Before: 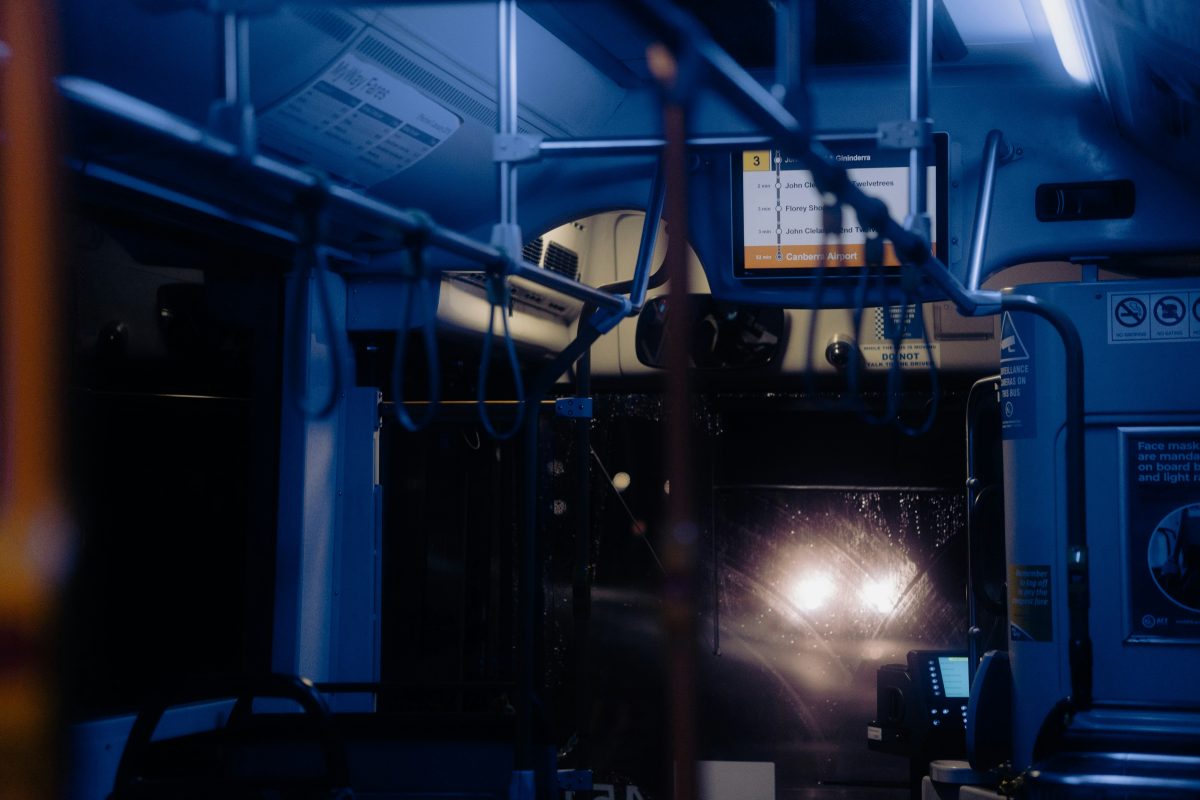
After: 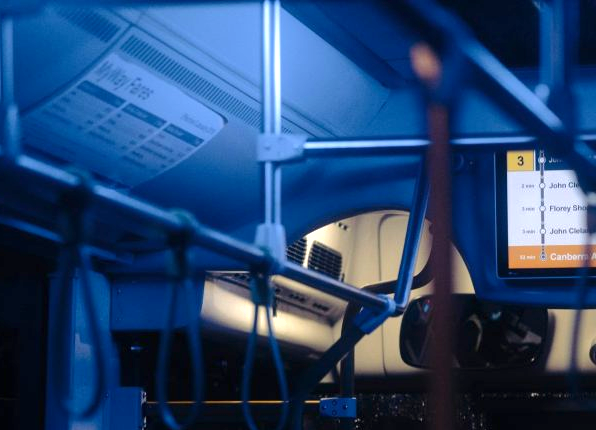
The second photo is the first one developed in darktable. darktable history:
crop: left 19.681%, right 30.583%, bottom 46.245%
shadows and highlights: shadows -20.63, white point adjustment -2.11, highlights -35.1
exposure: black level correction 0, exposure 1.095 EV, compensate exposure bias true, compensate highlight preservation false
